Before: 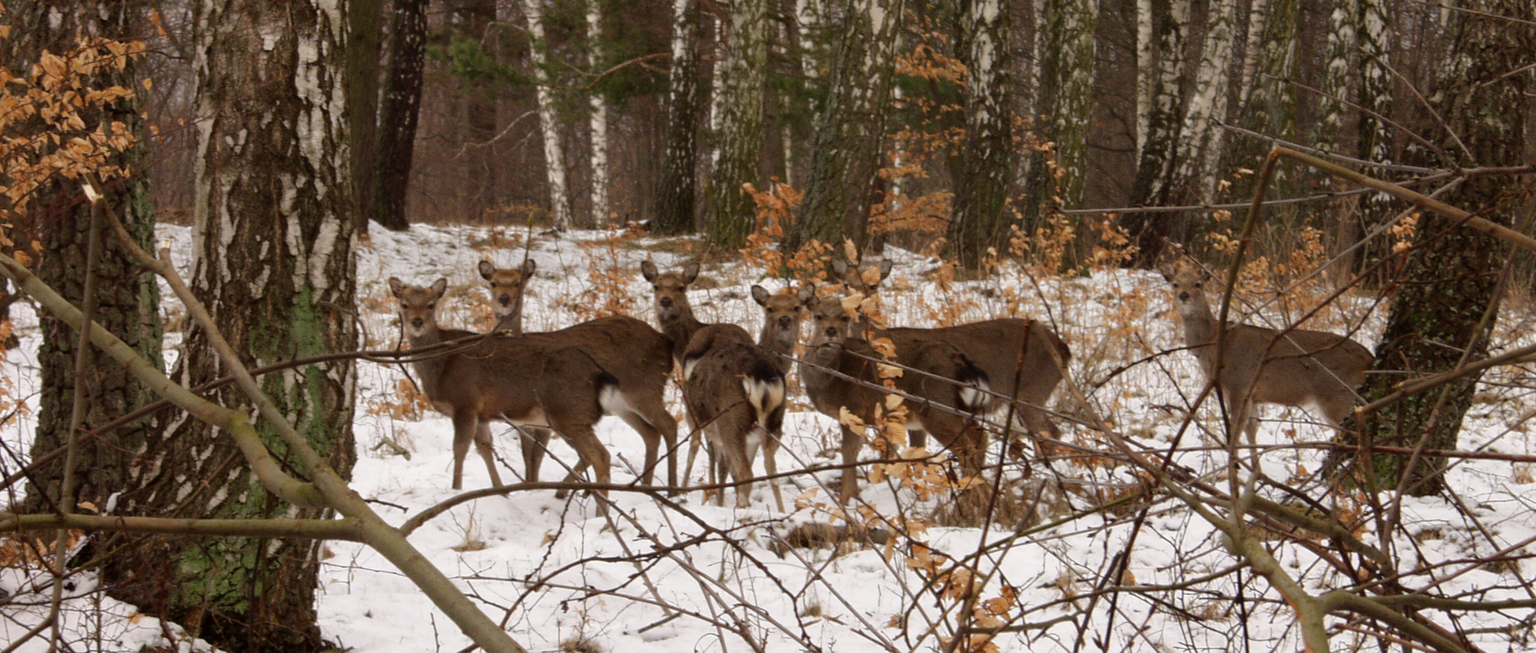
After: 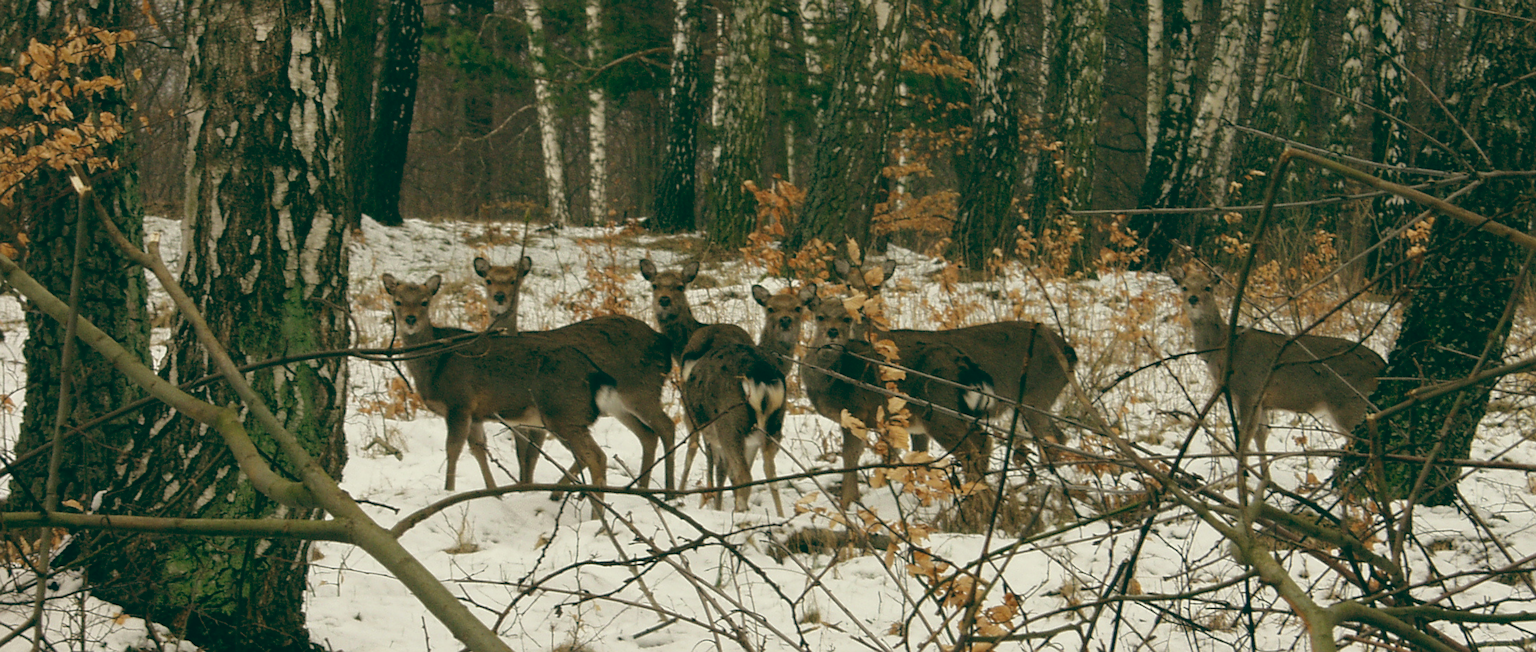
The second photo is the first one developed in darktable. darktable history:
crop and rotate: angle -0.5°
sharpen: amount 0.478
color balance: lift [1.005, 0.99, 1.007, 1.01], gamma [1, 1.034, 1.032, 0.966], gain [0.873, 1.055, 1.067, 0.933]
